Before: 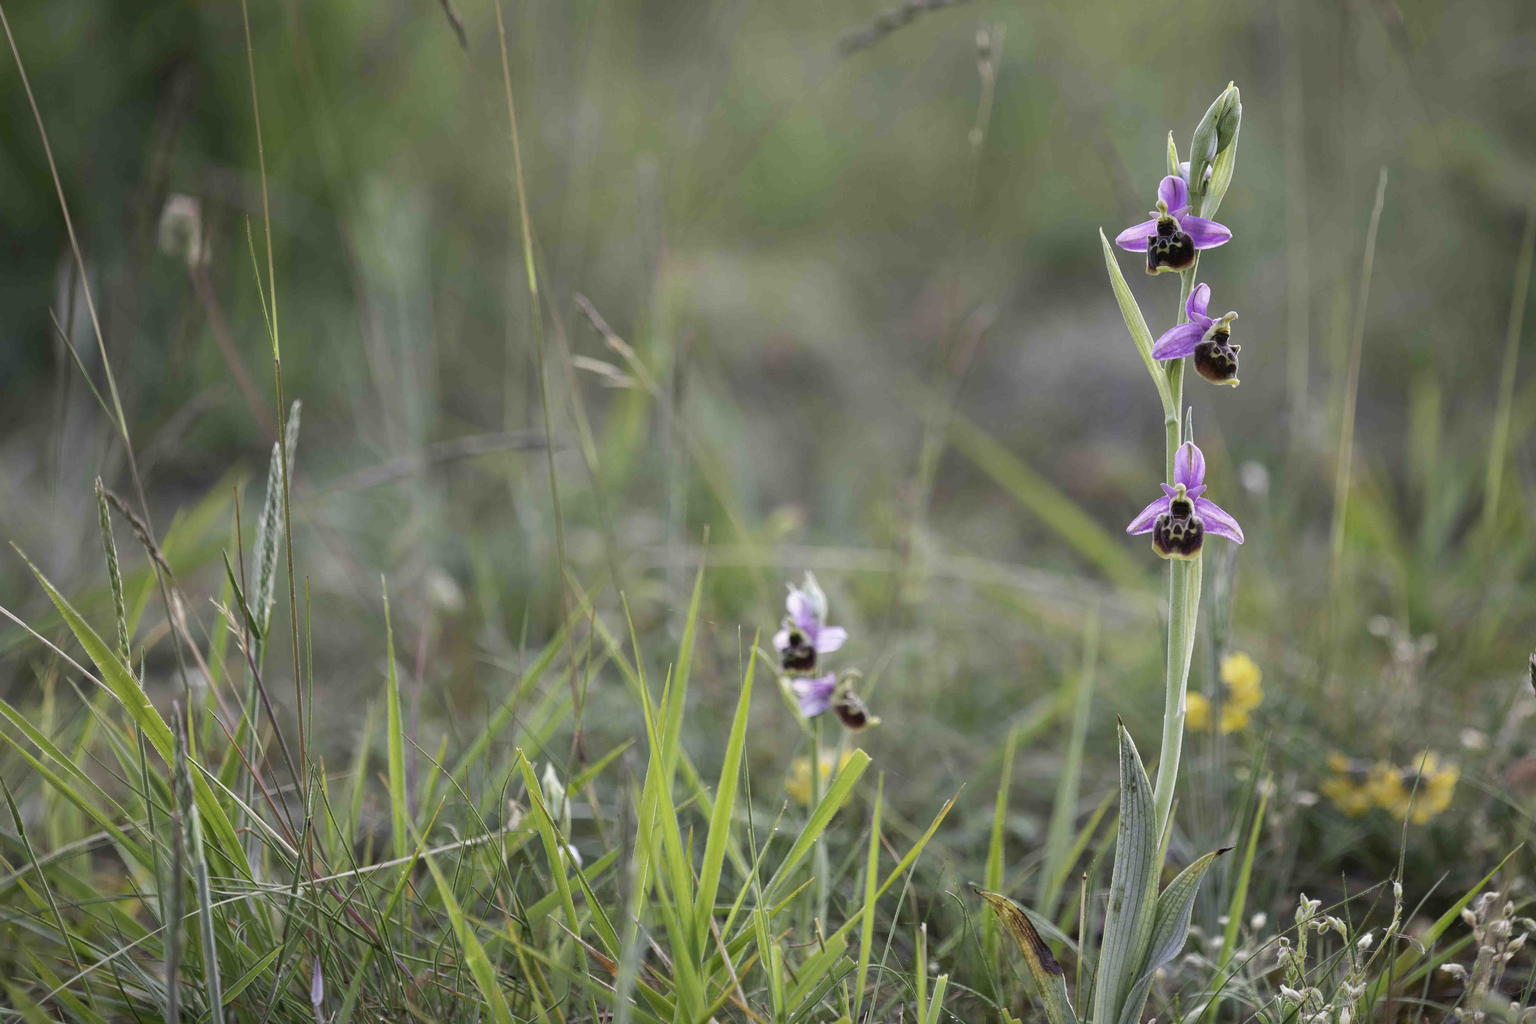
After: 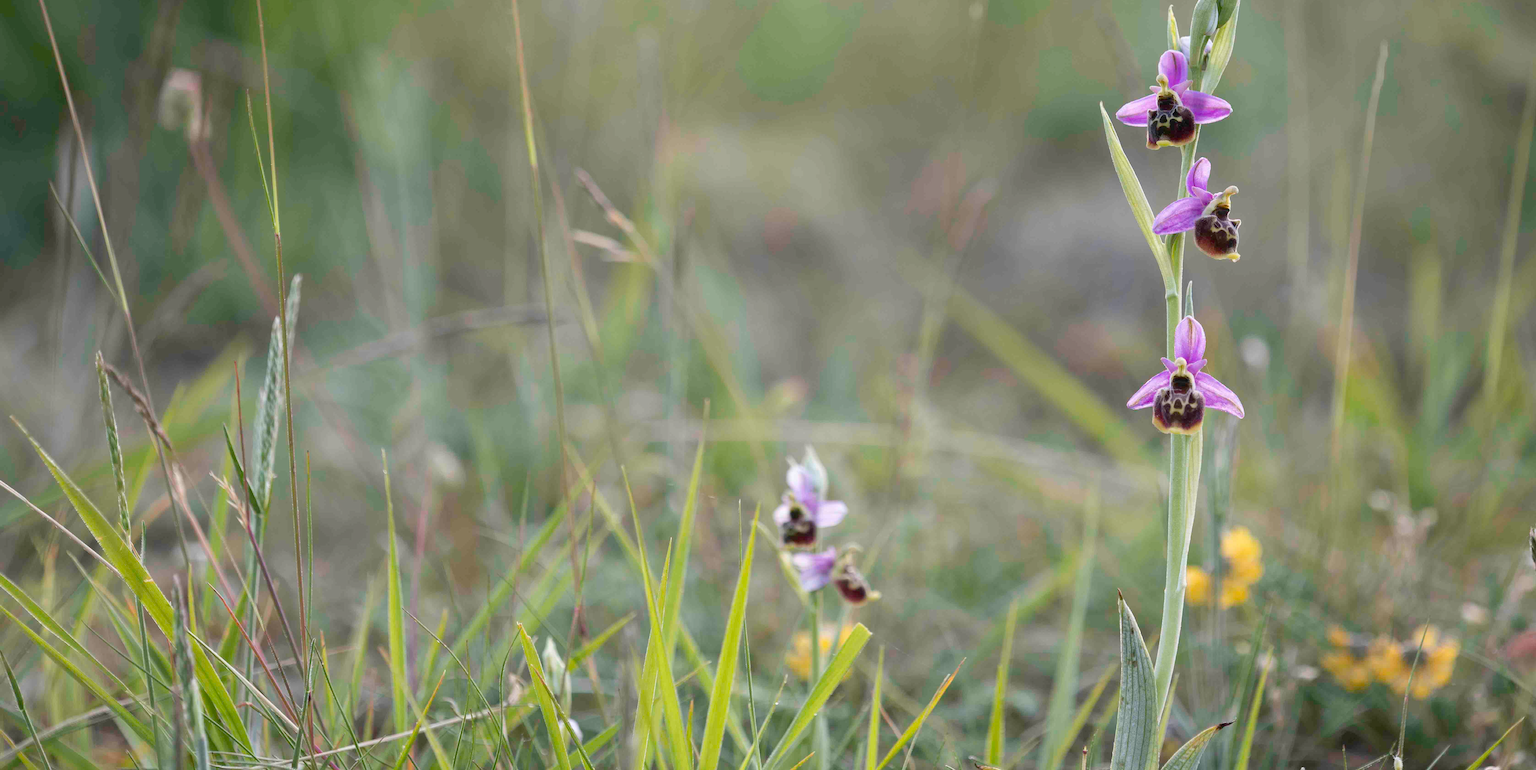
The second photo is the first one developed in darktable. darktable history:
crop and rotate: top 12.308%, bottom 12.406%
